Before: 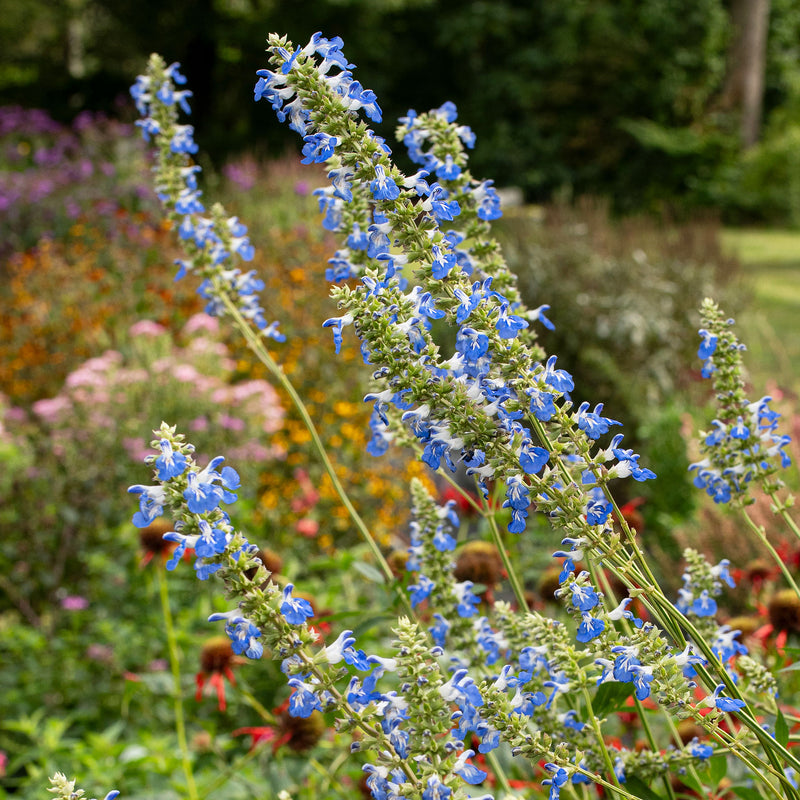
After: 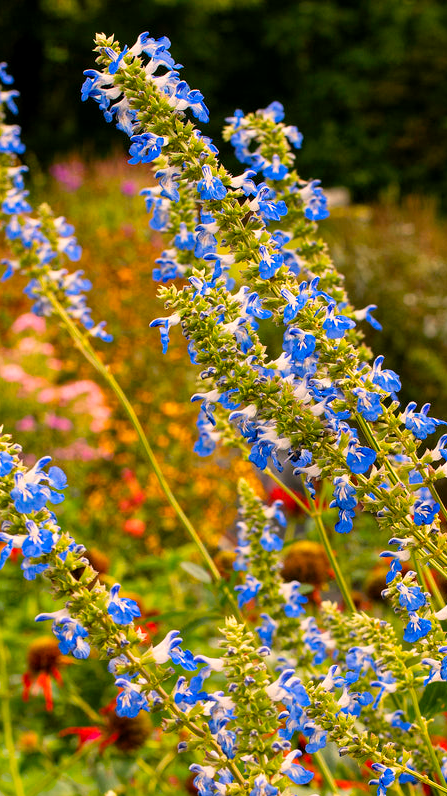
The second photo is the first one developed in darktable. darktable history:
exposure: black level correction 0.001, compensate highlight preservation false
white balance: red 1.127, blue 0.943
crop: left 21.674%, right 22.086%
color balance rgb: linear chroma grading › global chroma 15%, perceptual saturation grading › global saturation 30%
